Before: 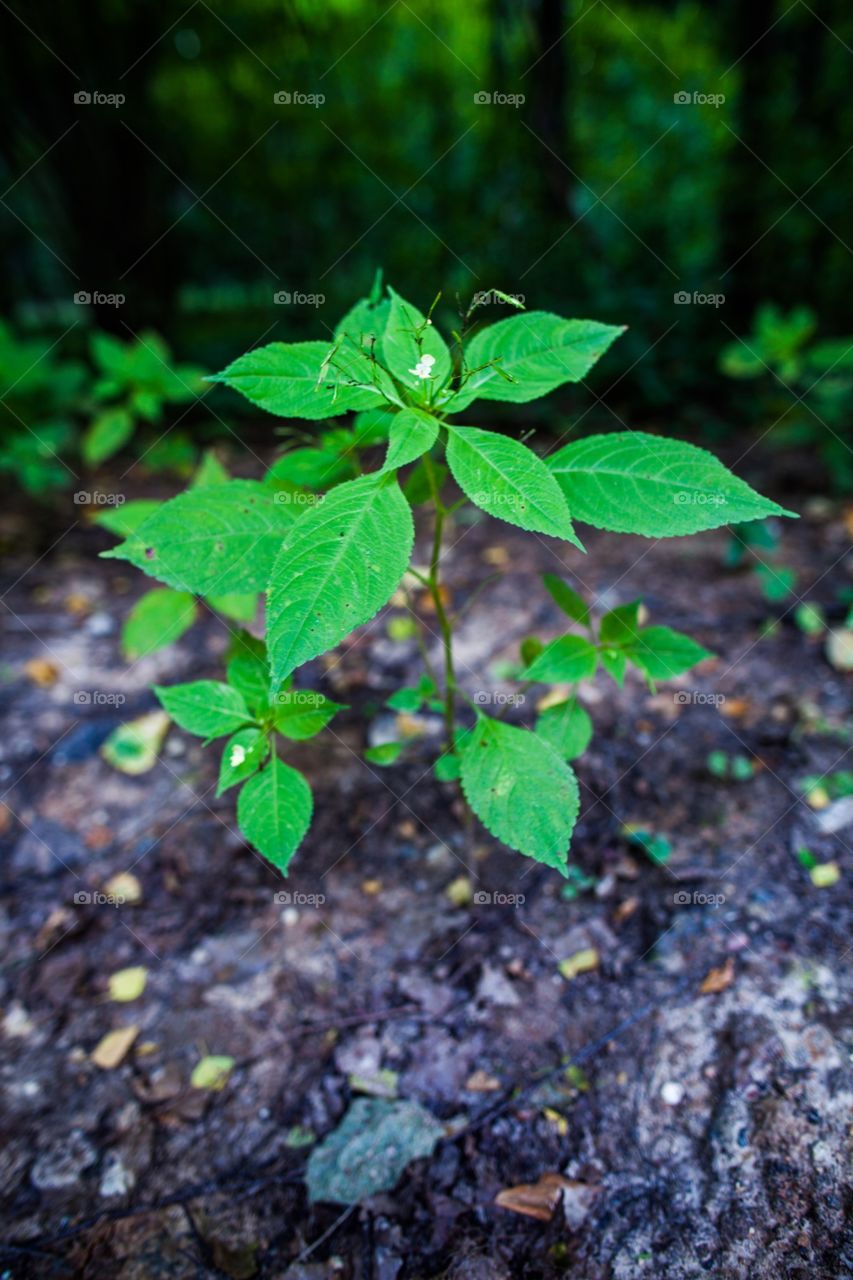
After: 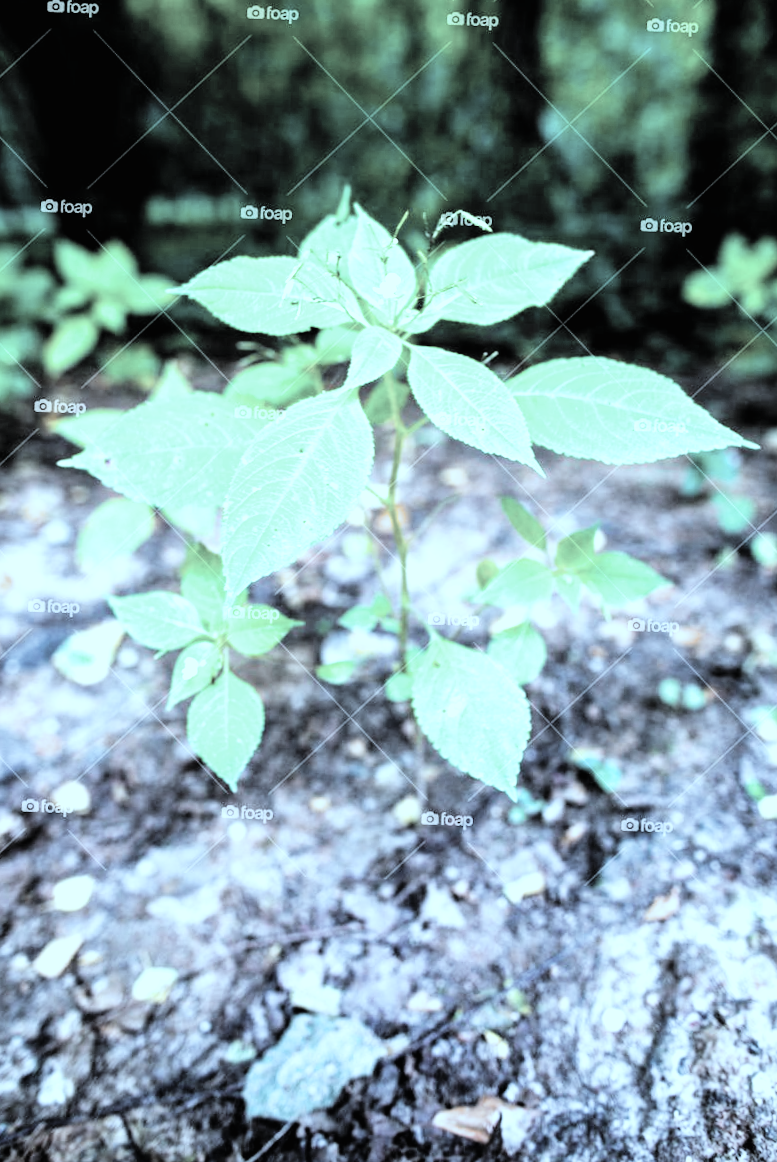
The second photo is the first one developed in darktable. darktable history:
crop and rotate: angle -1.83°, left 3.13%, top 4.303%, right 1.416%, bottom 0.556%
exposure: exposure 1.991 EV, compensate highlight preservation false
filmic rgb: black relative exposure -5.11 EV, white relative exposure 3.51 EV, hardness 3.19, contrast 1.397, highlights saturation mix -29.18%
color correction: highlights a* -12.63, highlights b* -17.89, saturation 0.696
contrast brightness saturation: brightness 0.182, saturation -0.505
color balance rgb: highlights gain › luminance 17.659%, perceptual saturation grading › global saturation 25.878%, global vibrance 11.091%
